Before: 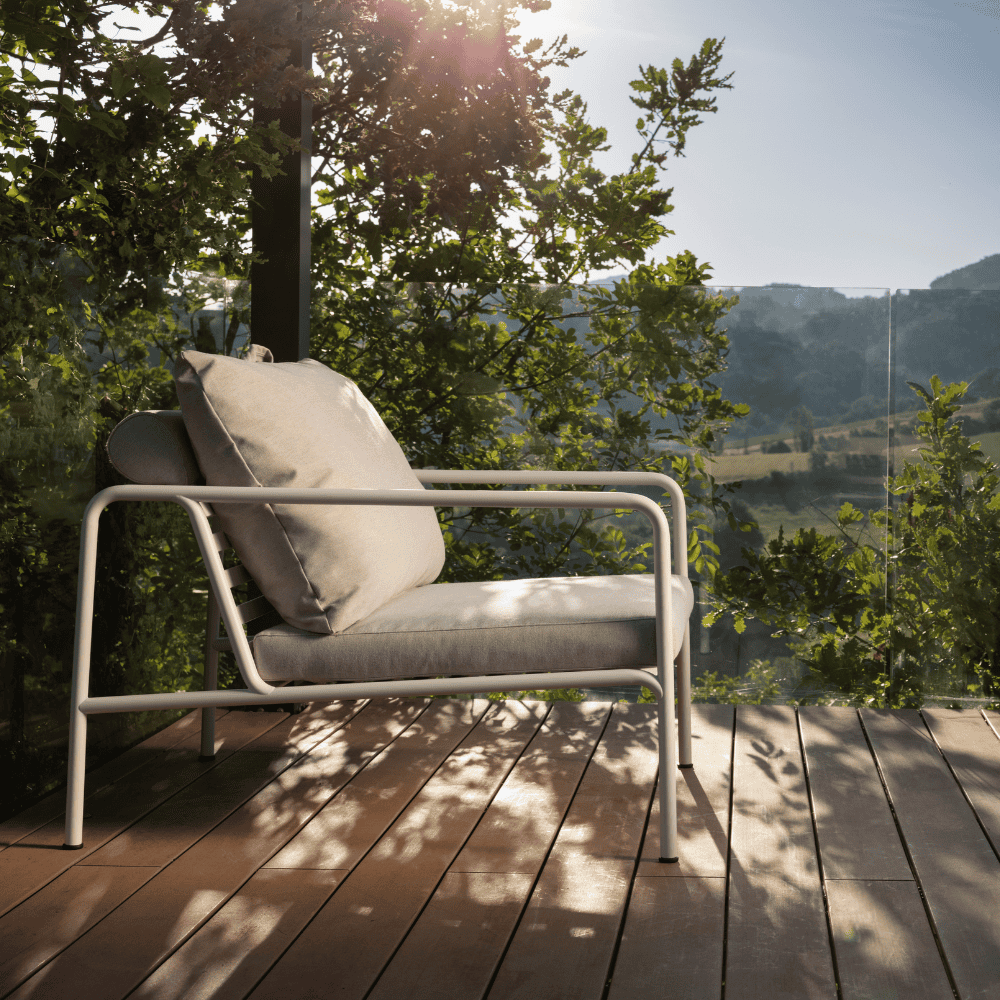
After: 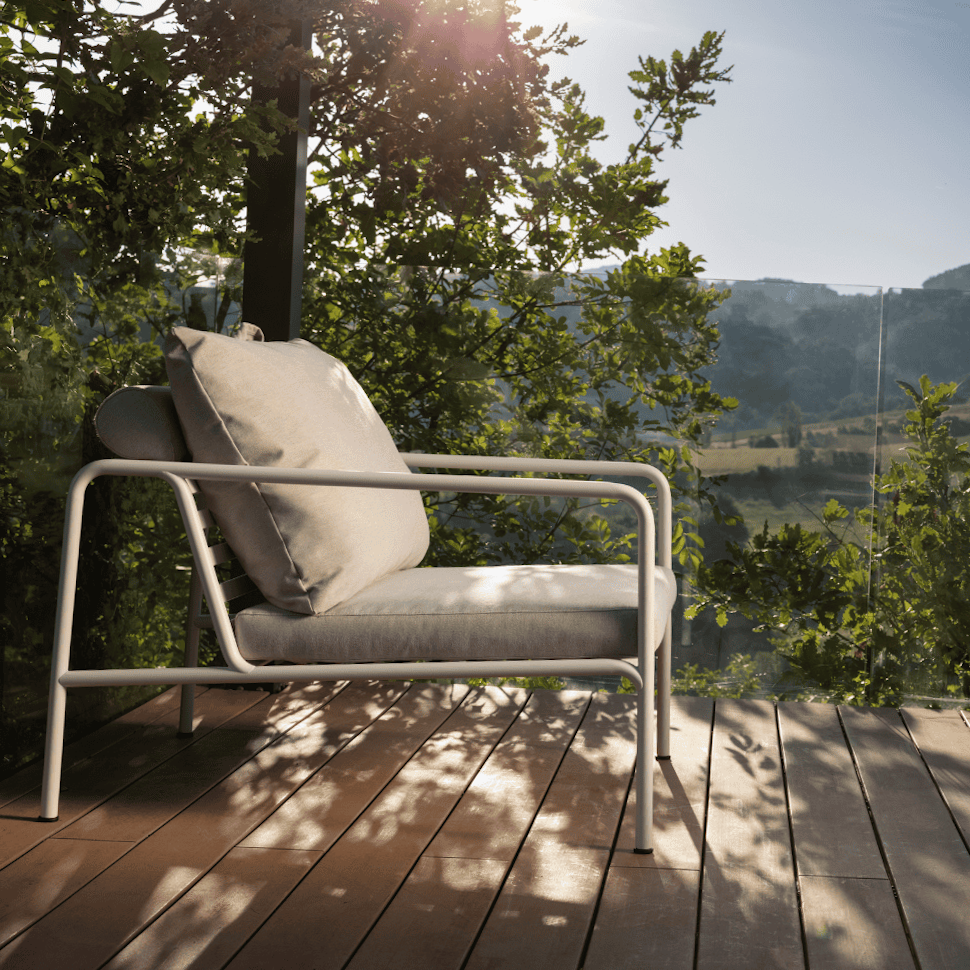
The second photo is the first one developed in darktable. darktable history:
crop and rotate: angle -1.78°
